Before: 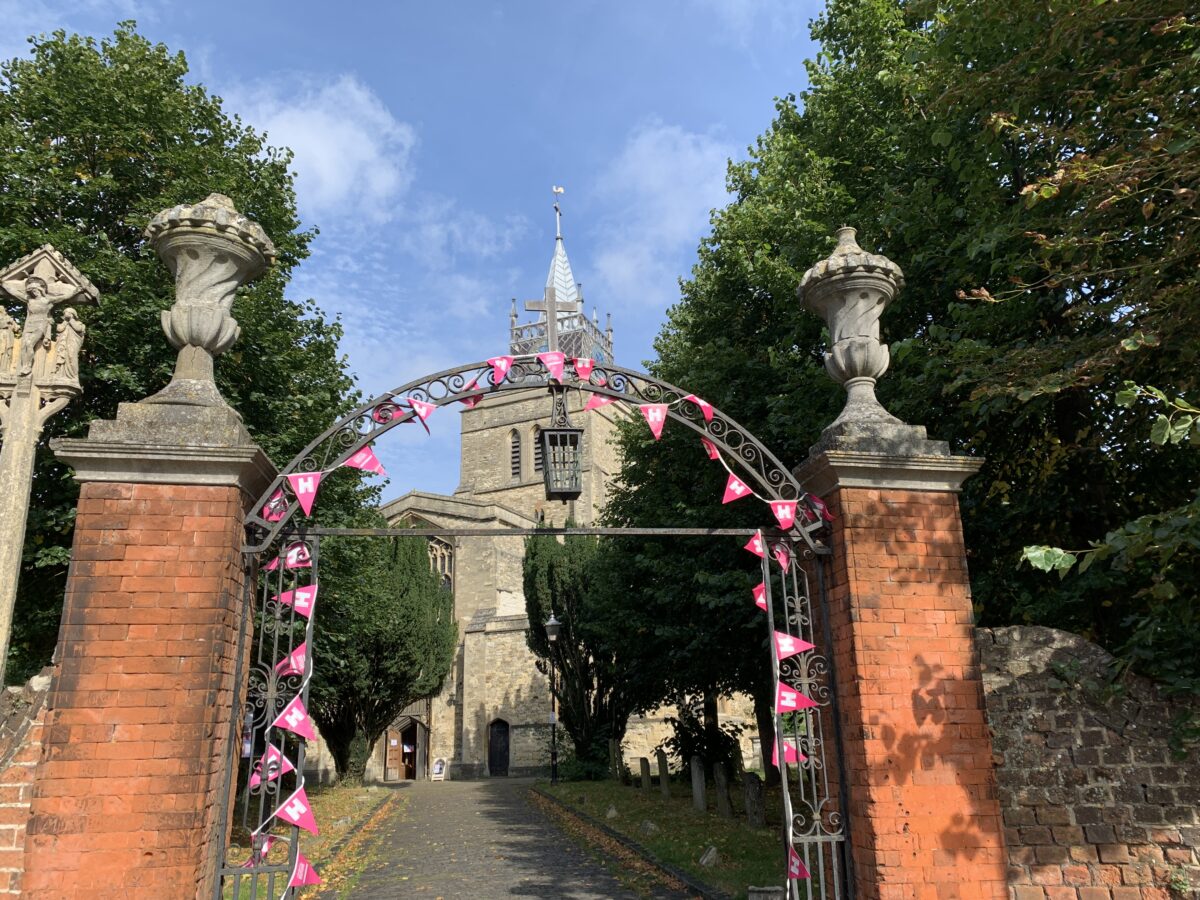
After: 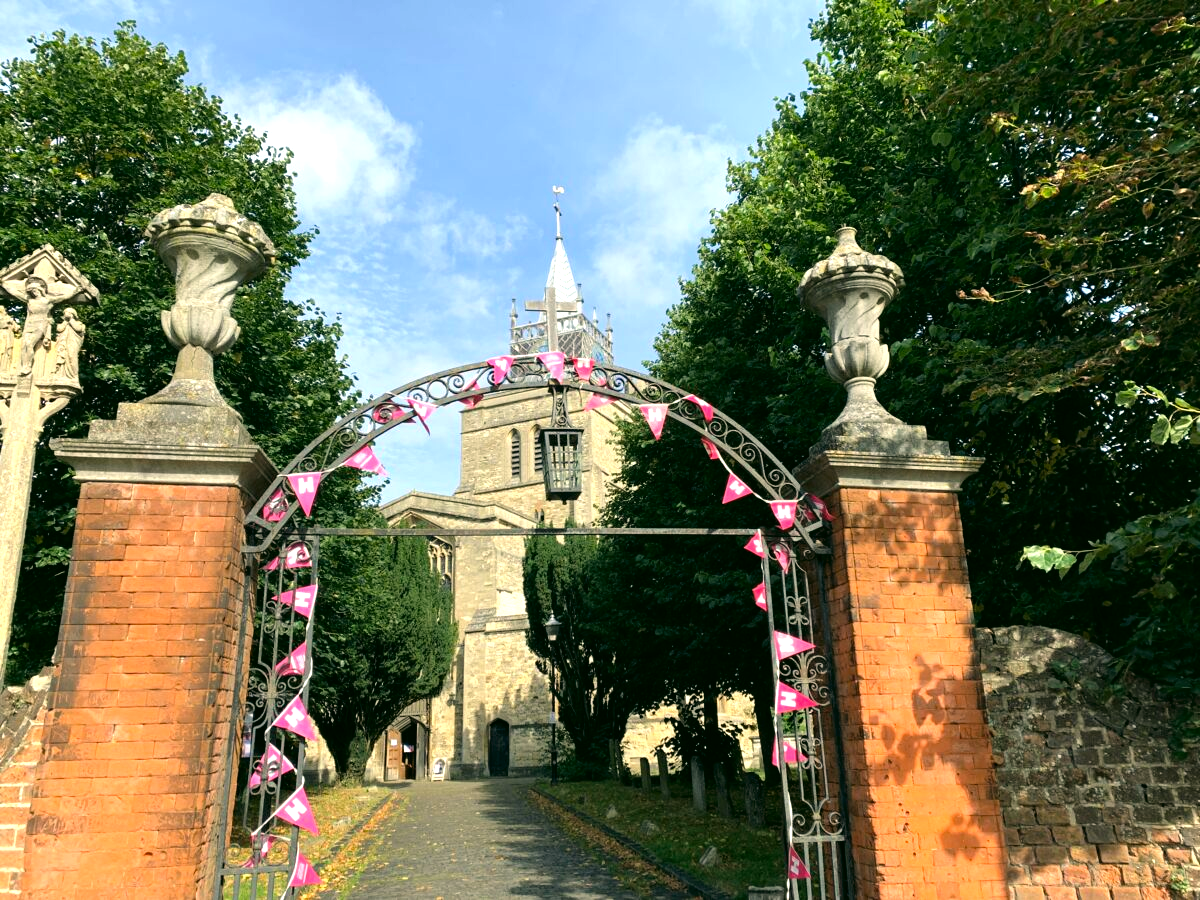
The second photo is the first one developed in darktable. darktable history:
color correction: highlights a* -0.436, highlights b* 9.36, shadows a* -9.4, shadows b* 1.54
tone equalizer: -8 EV -0.757 EV, -7 EV -0.706 EV, -6 EV -0.587 EV, -5 EV -0.369 EV, -3 EV 0.4 EV, -2 EV 0.6 EV, -1 EV 0.698 EV, +0 EV 0.721 EV
shadows and highlights: shadows 20.71, highlights -19.86, soften with gaussian
